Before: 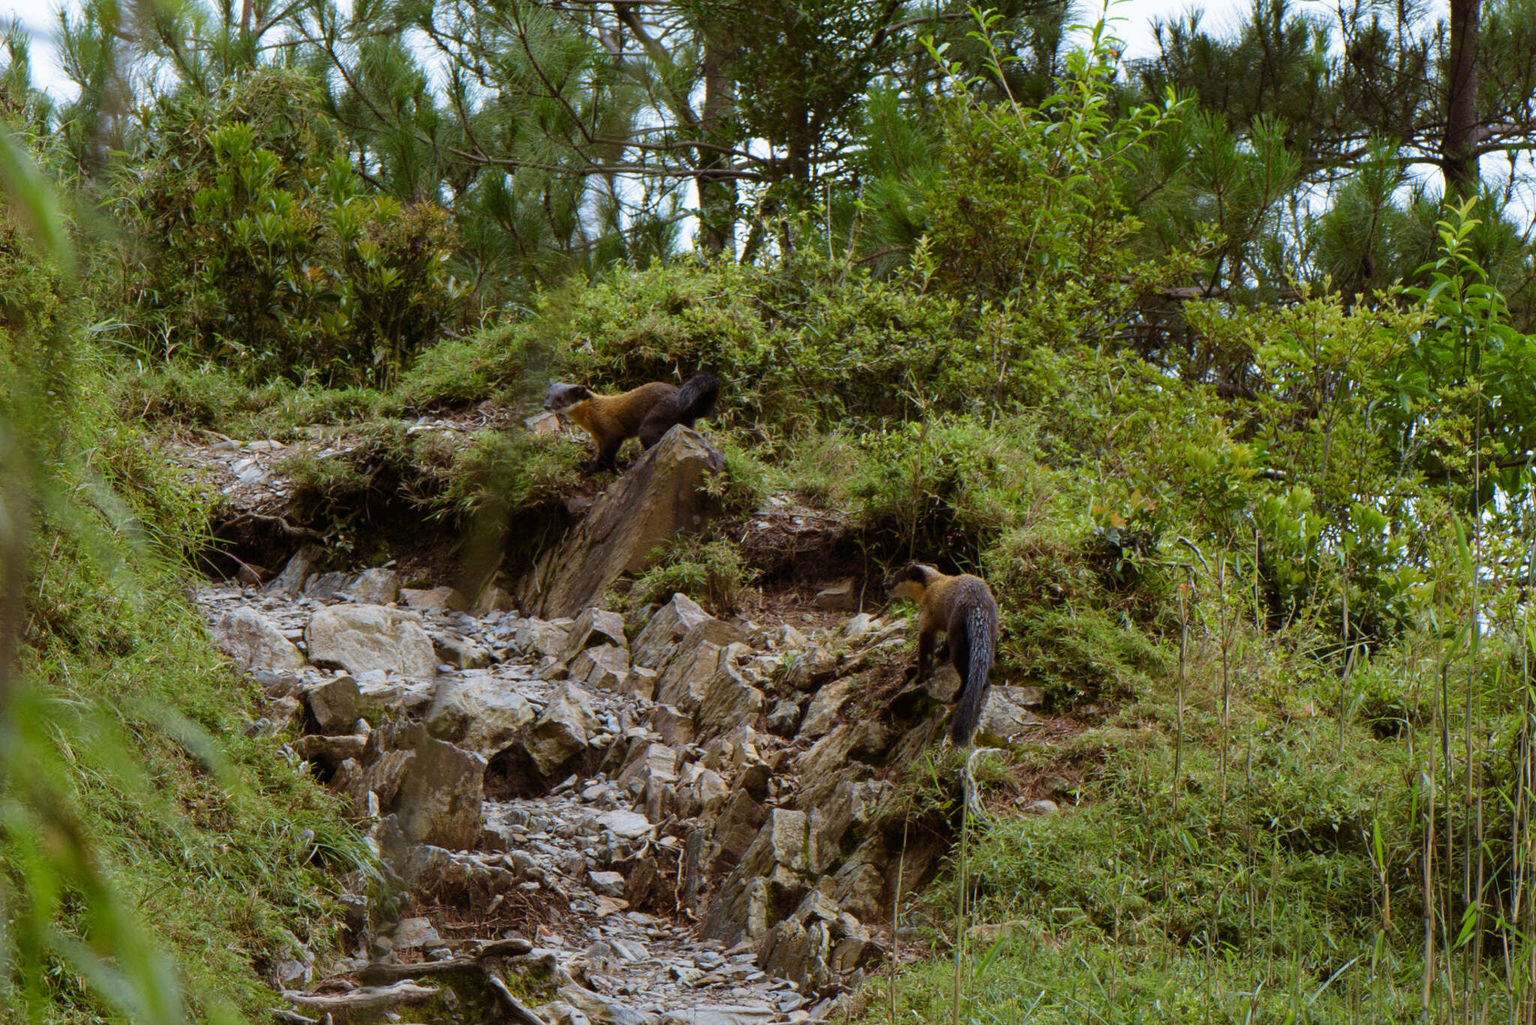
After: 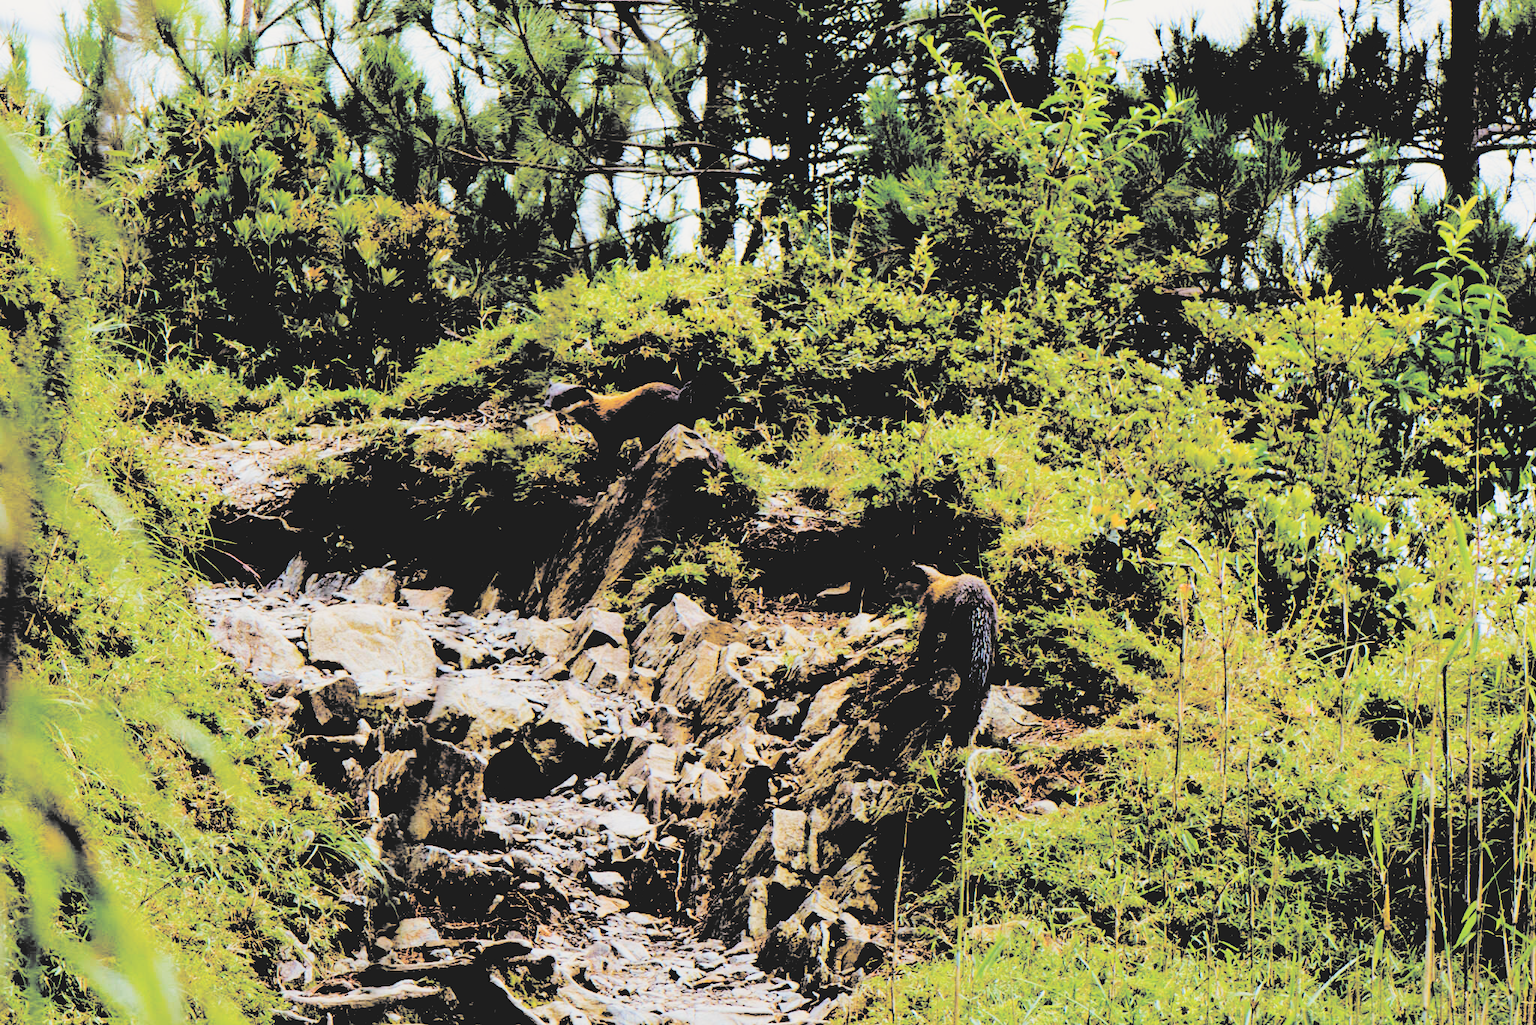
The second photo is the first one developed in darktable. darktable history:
exposure: black level correction 0.012, compensate highlight preservation false
color balance rgb: shadows lift › chroma 3%, shadows lift › hue 280.8°, power › hue 330°, highlights gain › chroma 3%, highlights gain › hue 75.6°, global offset › luminance 2%, perceptual saturation grading › global saturation 20%, perceptual saturation grading › highlights -25%, perceptual saturation grading › shadows 50%, global vibrance 20.33%
color correction: saturation 0.8
rgb levels: levels [[0.034, 0.472, 0.904], [0, 0.5, 1], [0, 0.5, 1]]
contrast brightness saturation: brightness 1
filmic rgb: black relative exposure -2.85 EV, white relative exposure 4.56 EV, hardness 1.77, contrast 1.25, preserve chrominance no, color science v5 (2021)
